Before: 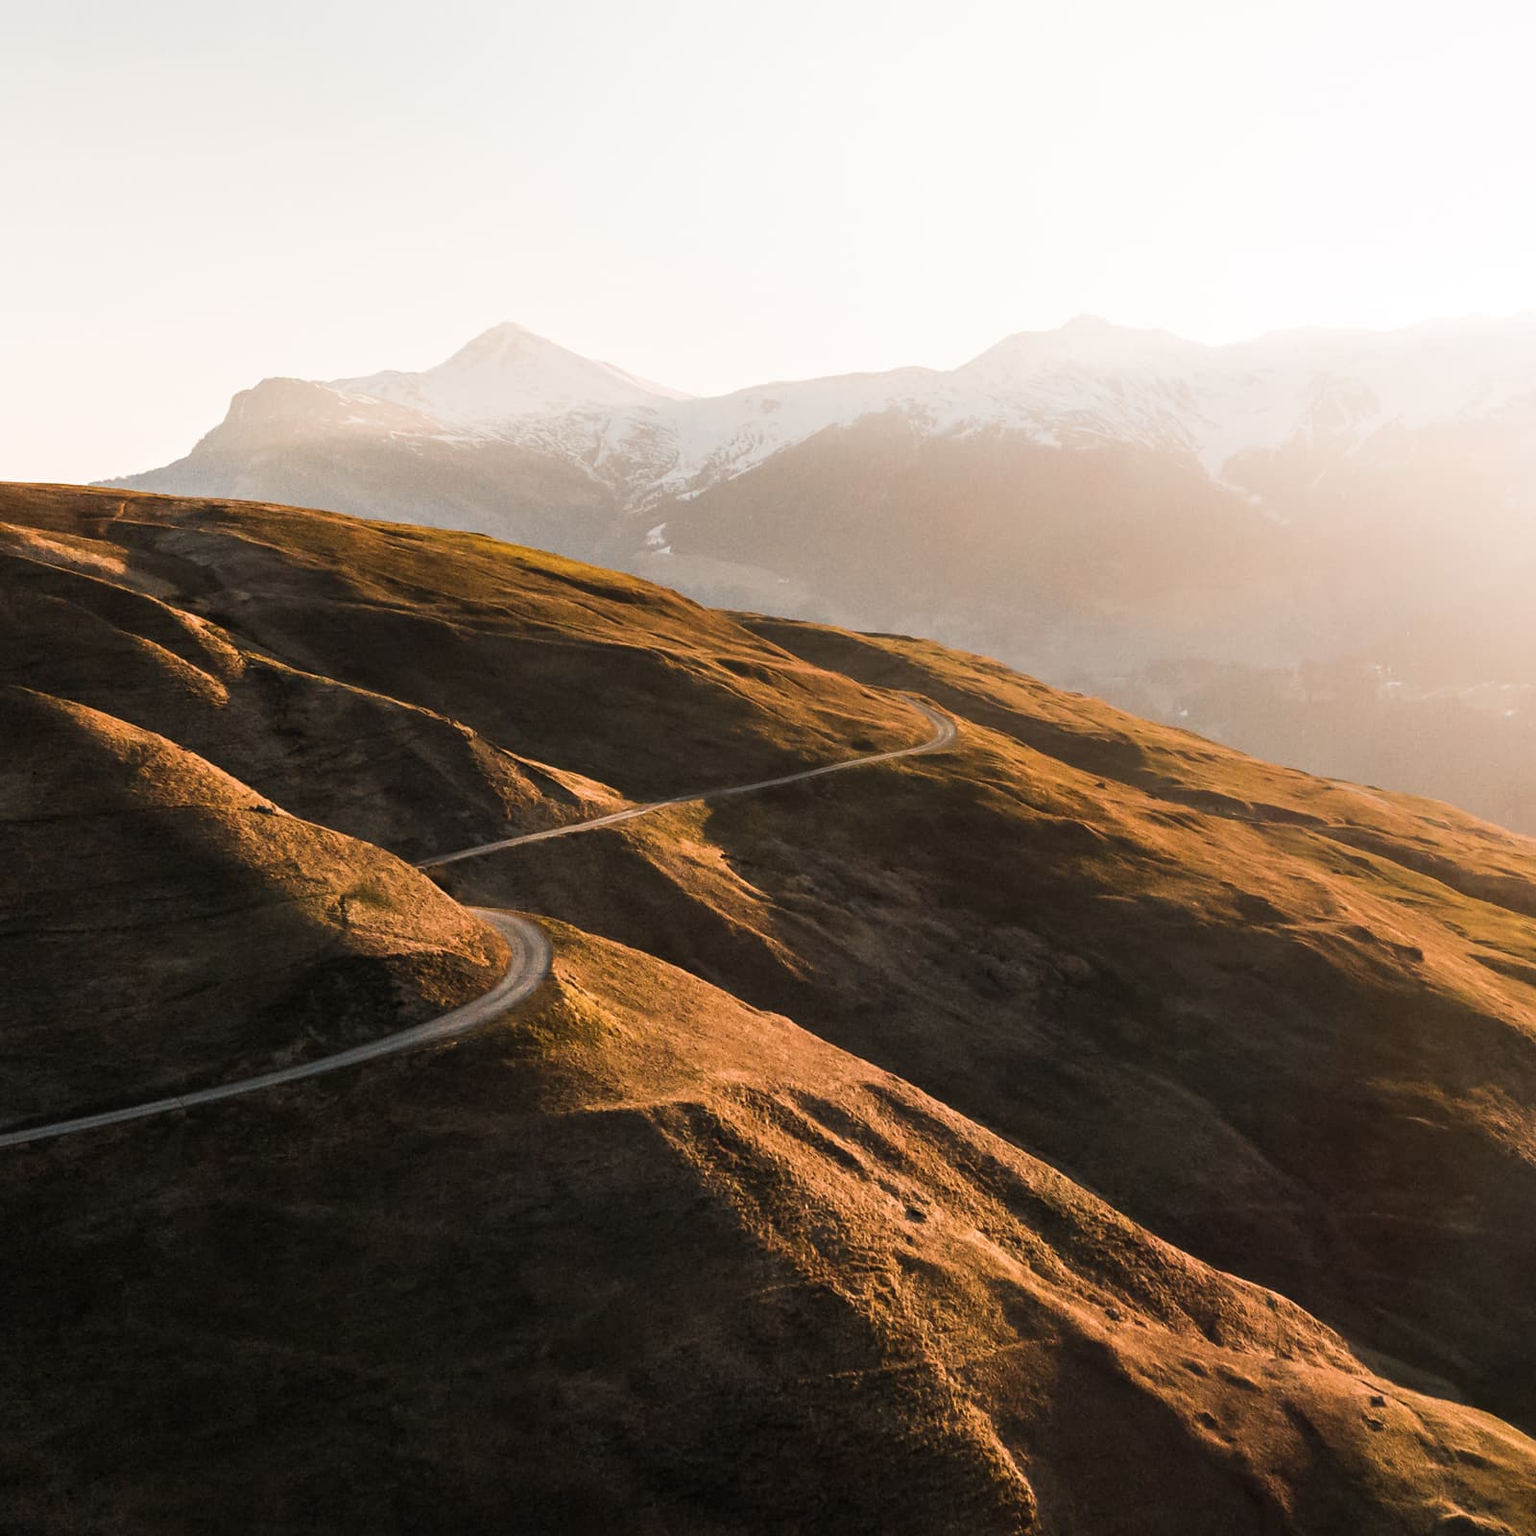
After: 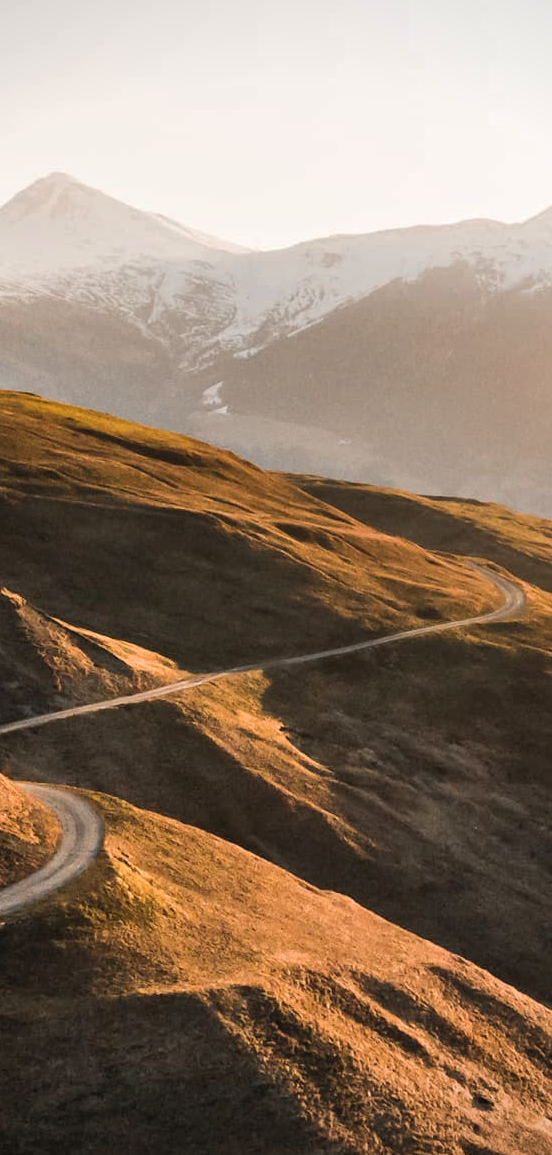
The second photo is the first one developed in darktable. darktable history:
vignetting: fall-off start 97.27%, fall-off radius 79.2%, width/height ratio 1.118
crop and rotate: left 29.485%, top 10.216%, right 35.959%, bottom 17.584%
shadows and highlights: soften with gaussian
